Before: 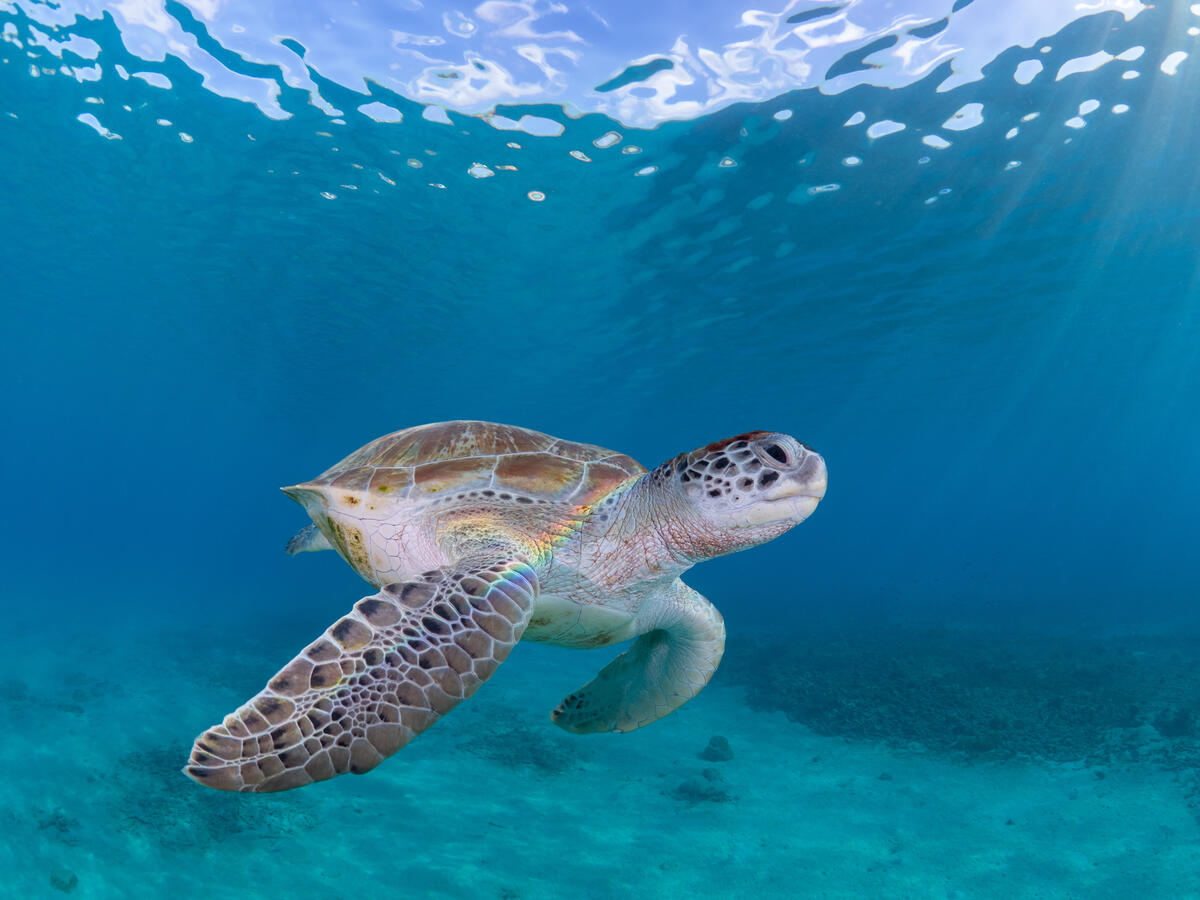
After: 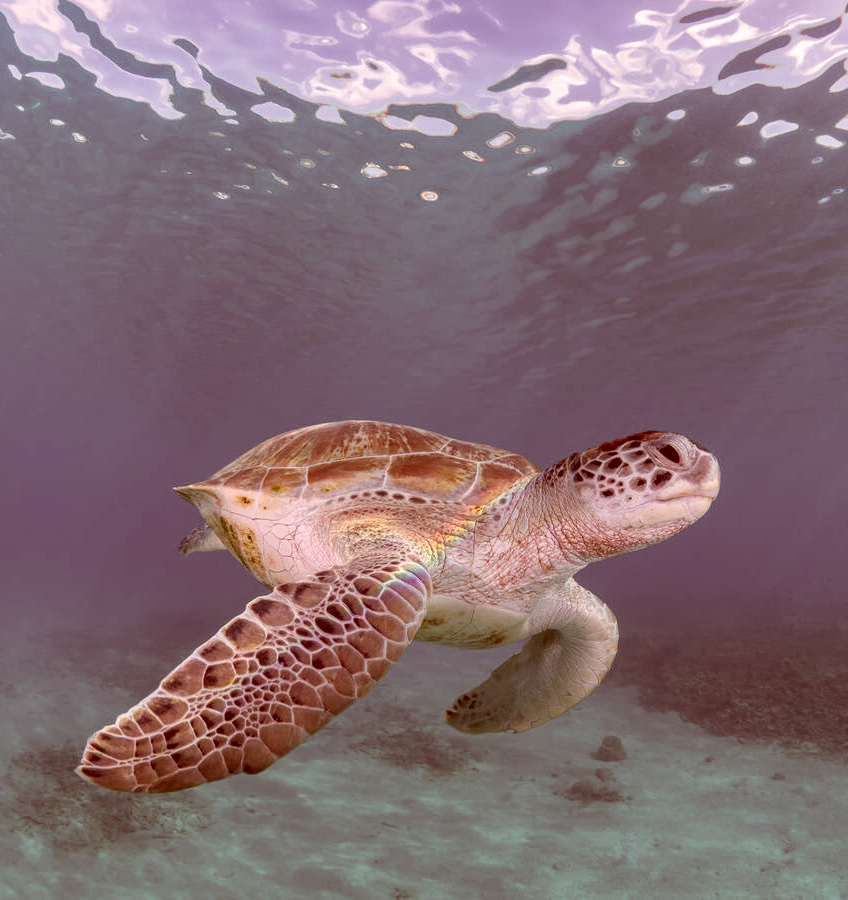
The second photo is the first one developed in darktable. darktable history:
local contrast: on, module defaults
crop and rotate: left 8.95%, right 20.357%
color correction: highlights a* 9.15, highlights b* 9.08, shadows a* 39.62, shadows b* 39.94, saturation 0.807
